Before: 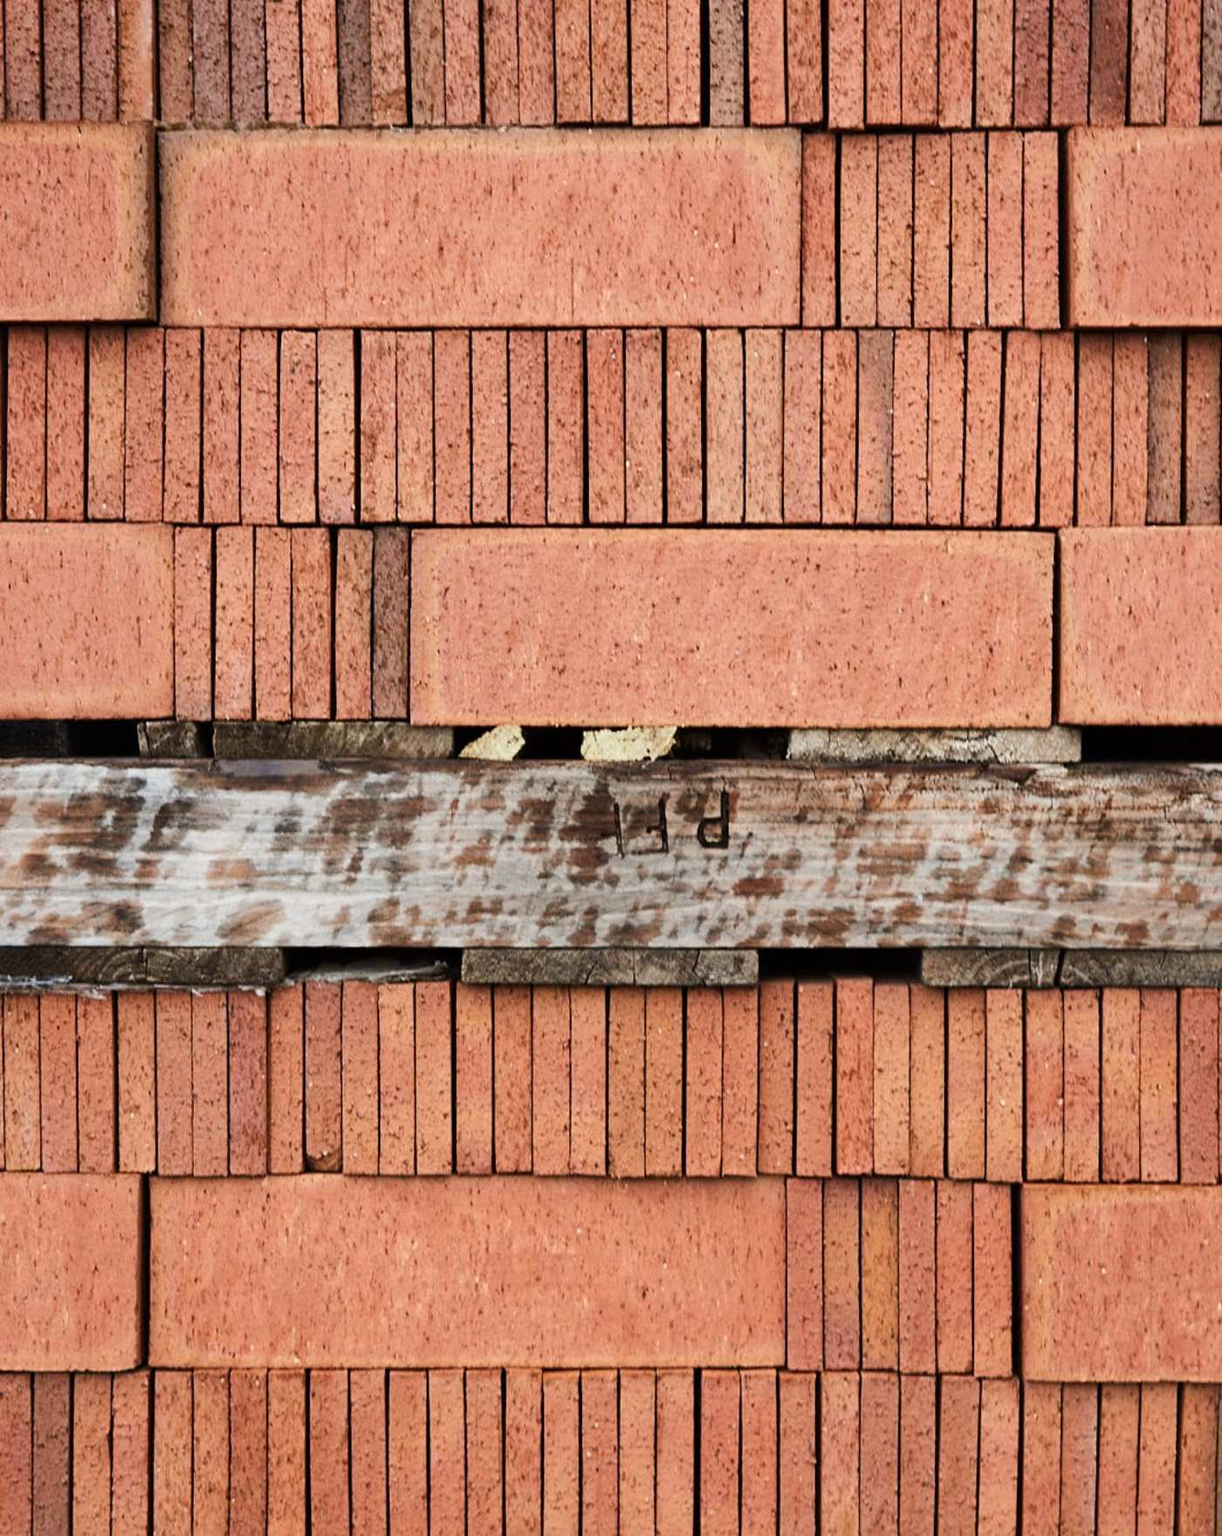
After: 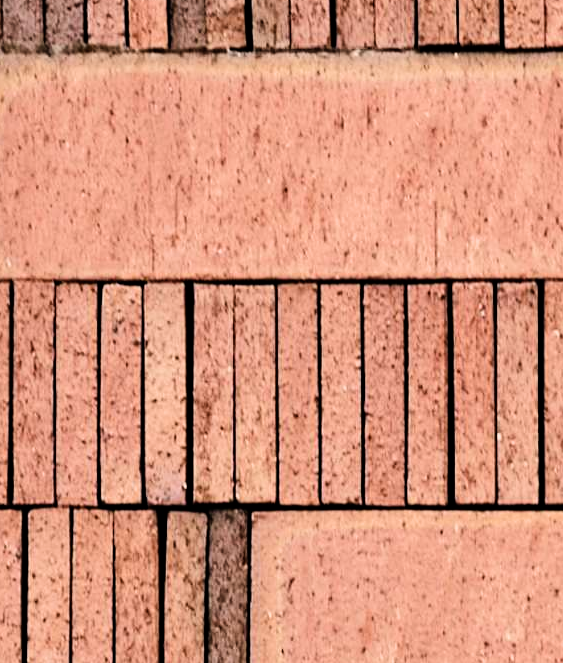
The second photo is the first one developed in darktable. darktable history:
filmic rgb: black relative exposure -5.39 EV, white relative exposure 2.85 EV, dynamic range scaling -37.62%, hardness 4, contrast 1.606, highlights saturation mix -1.45%
crop: left 15.742%, top 5.45%, right 43.993%, bottom 56.871%
